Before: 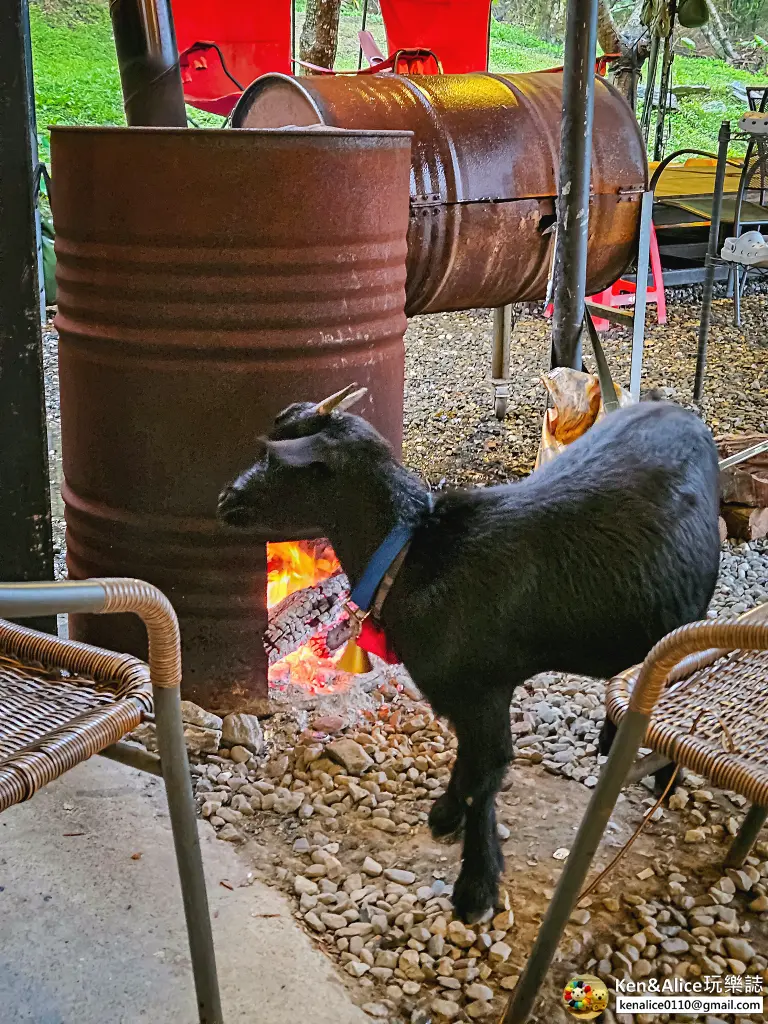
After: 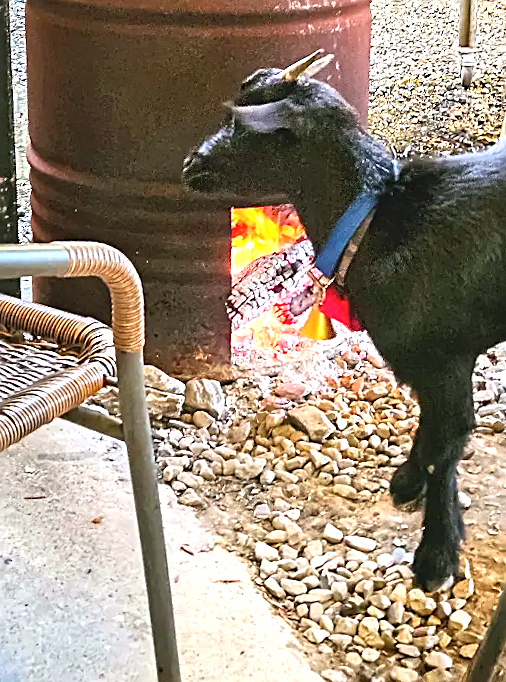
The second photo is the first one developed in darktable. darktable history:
crop and rotate: angle -0.696°, left 3.872%, top 32.308%, right 29.069%
sharpen: on, module defaults
exposure: black level correction 0, exposure 1.2 EV, compensate exposure bias true, compensate highlight preservation false
